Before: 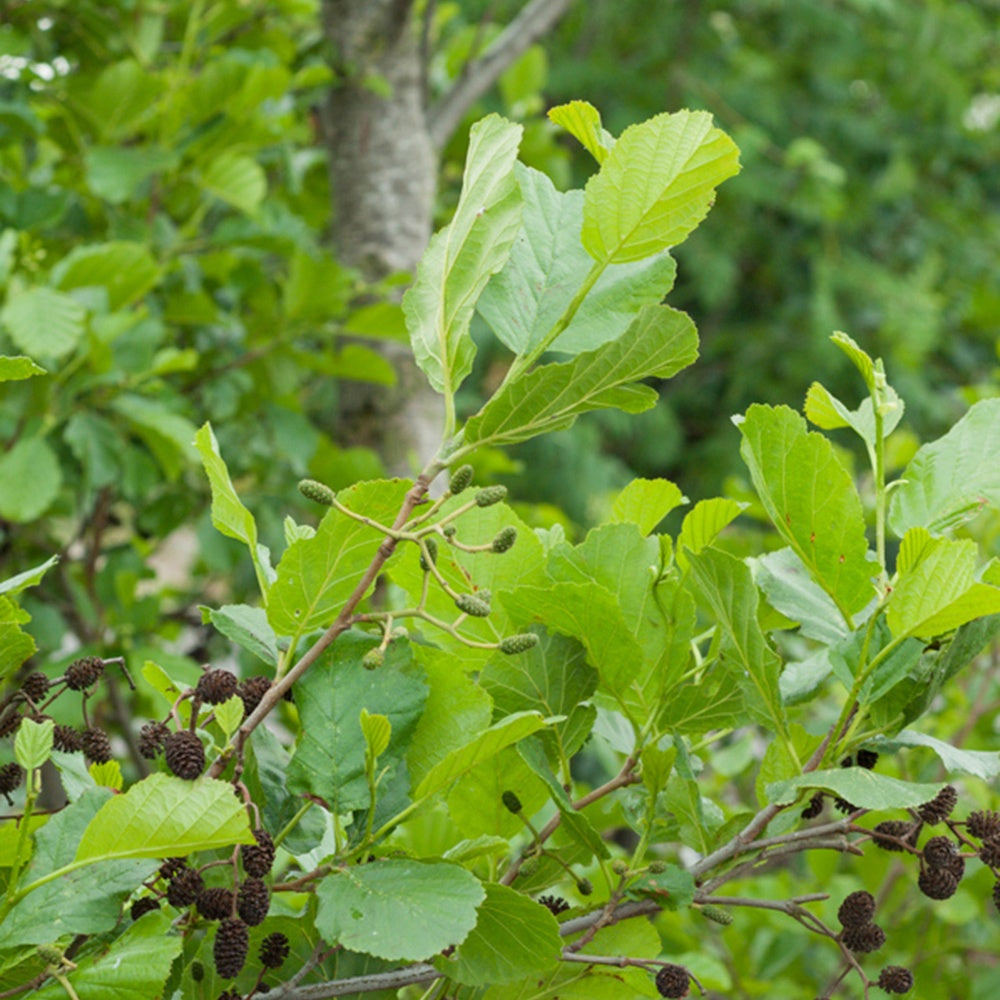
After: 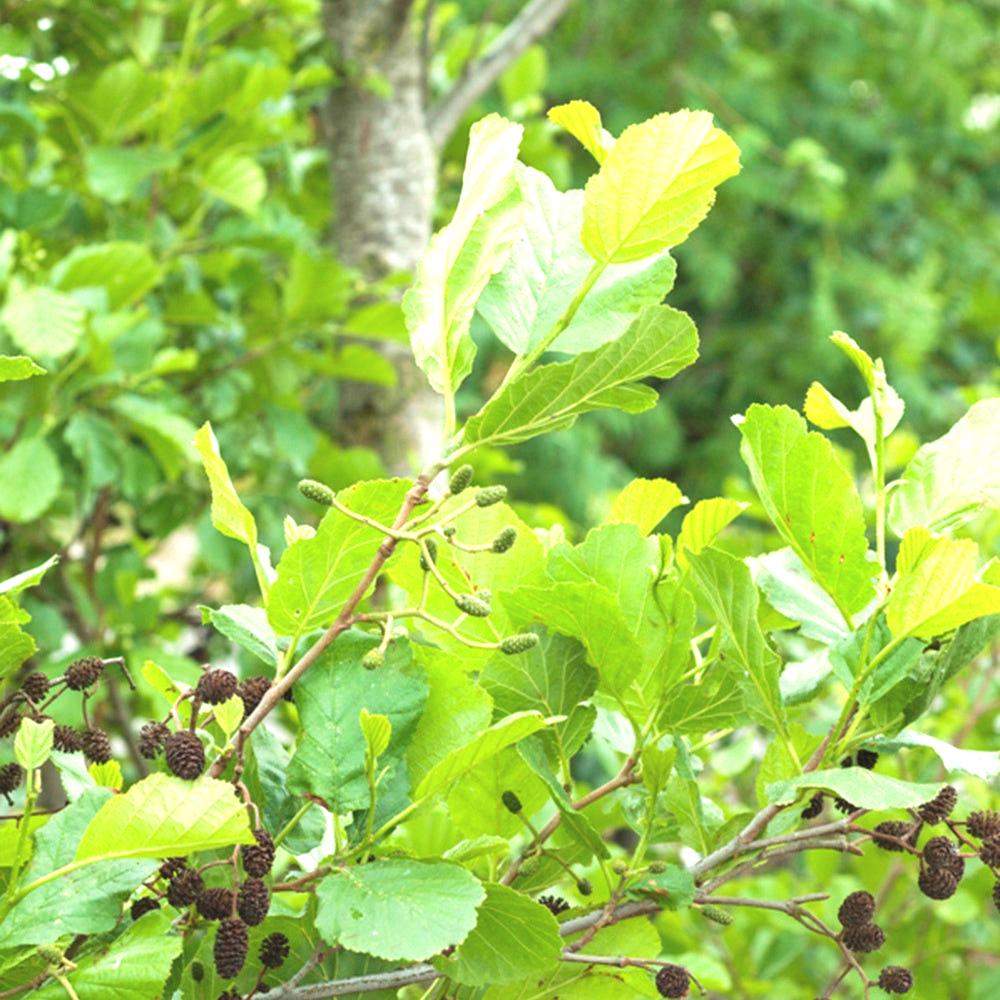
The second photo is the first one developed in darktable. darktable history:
exposure: black level correction -0.005, exposure 1.003 EV, compensate highlight preservation false
velvia: on, module defaults
